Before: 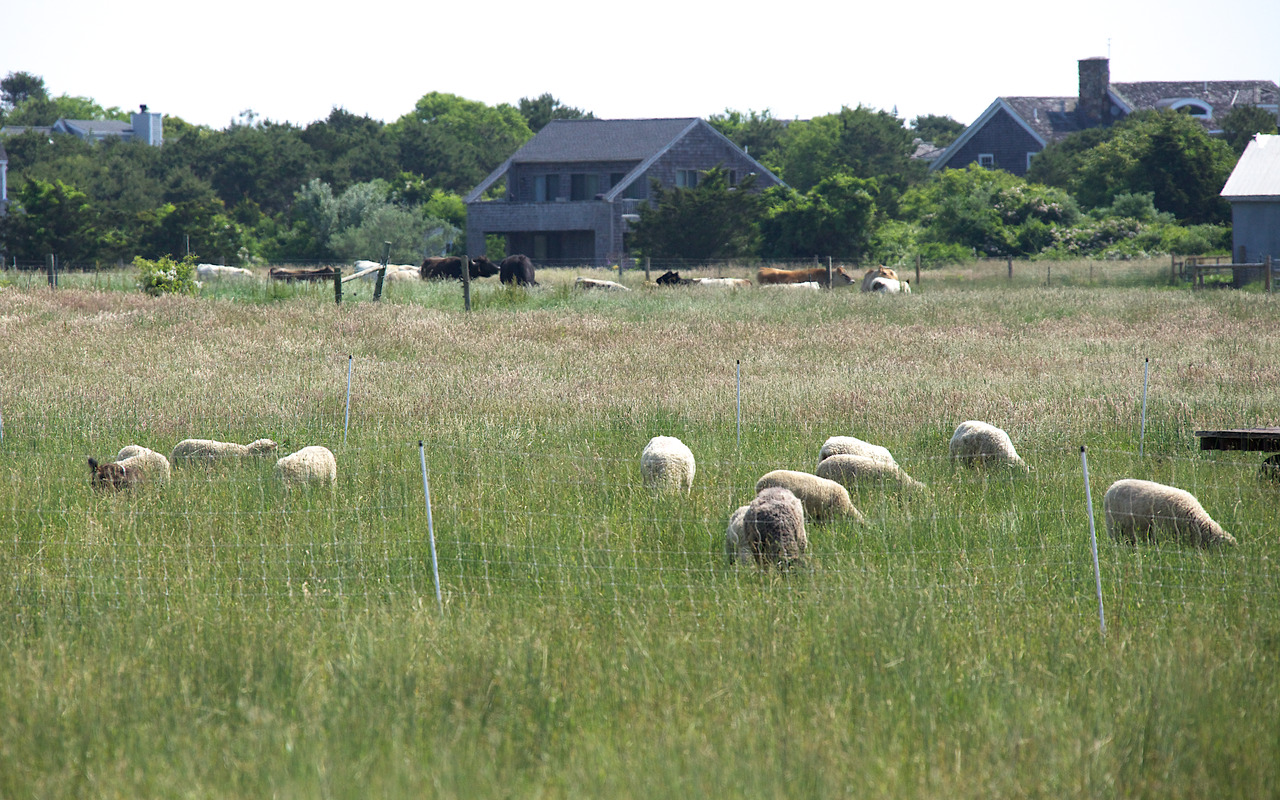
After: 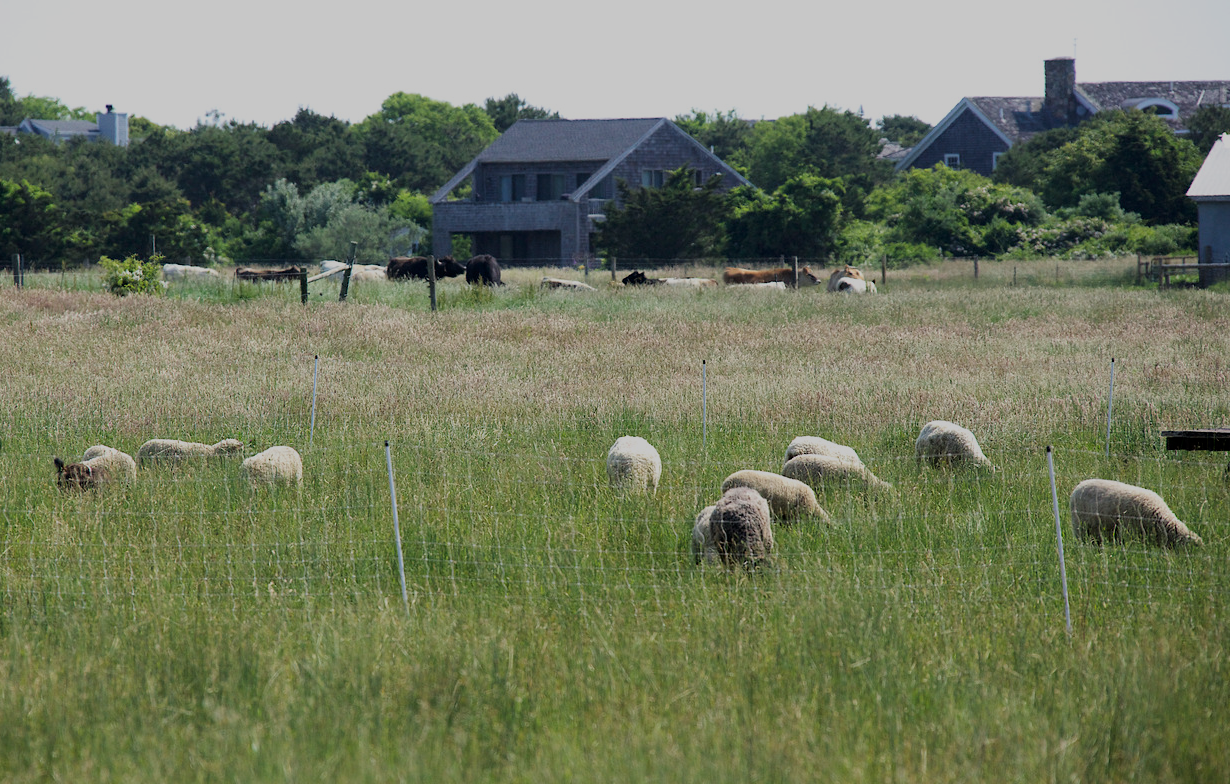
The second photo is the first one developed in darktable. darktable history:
crop and rotate: left 2.711%, right 1.15%, bottom 1.93%
filmic rgb: black relative exposure -7.15 EV, white relative exposure 5.35 EV, hardness 3.03
contrast brightness saturation: brightness -0.091
